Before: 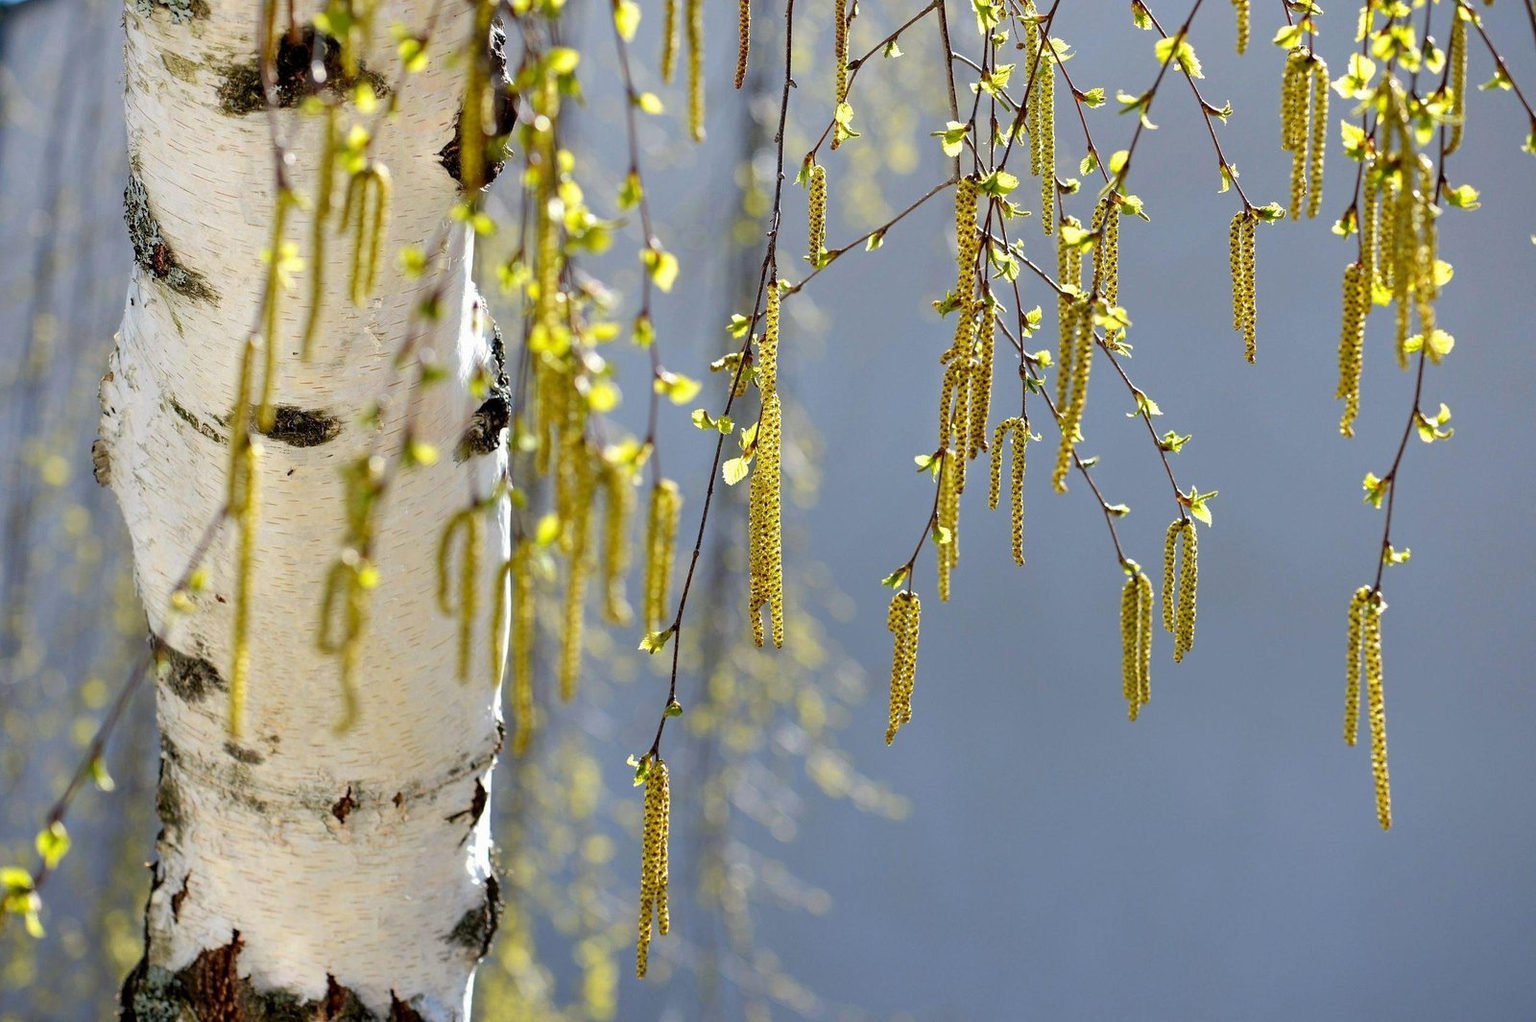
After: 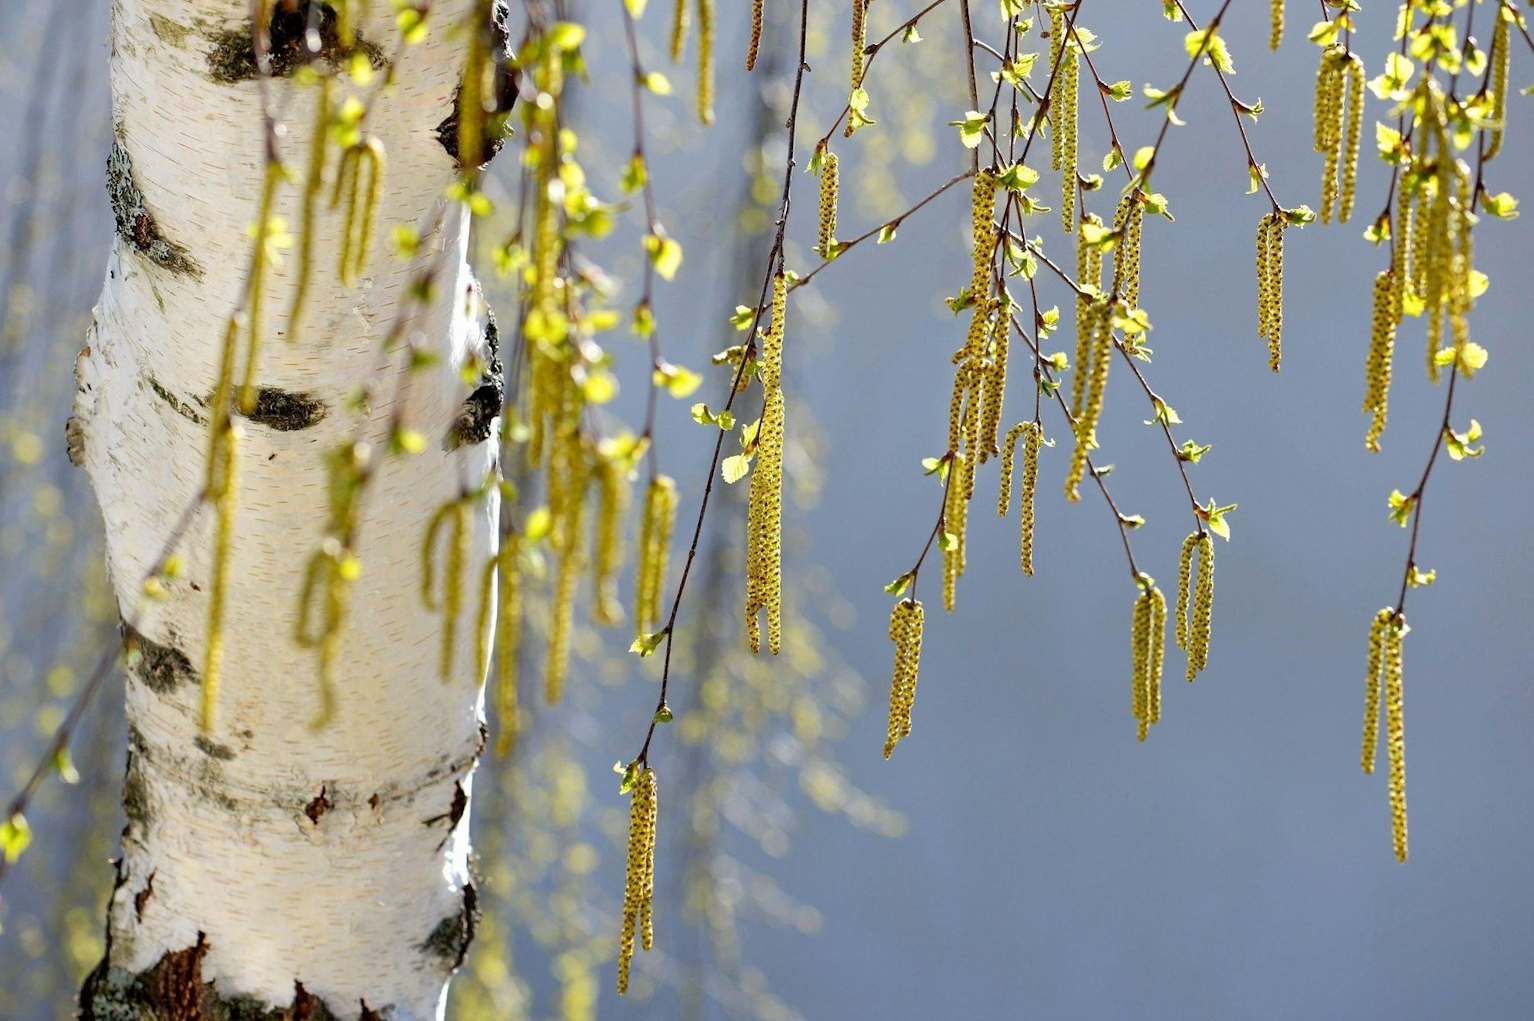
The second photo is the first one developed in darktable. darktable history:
base curve: curves: ch0 [(0, 0) (0.472, 0.508) (1, 1)], preserve colors none
crop and rotate: angle -1.65°
